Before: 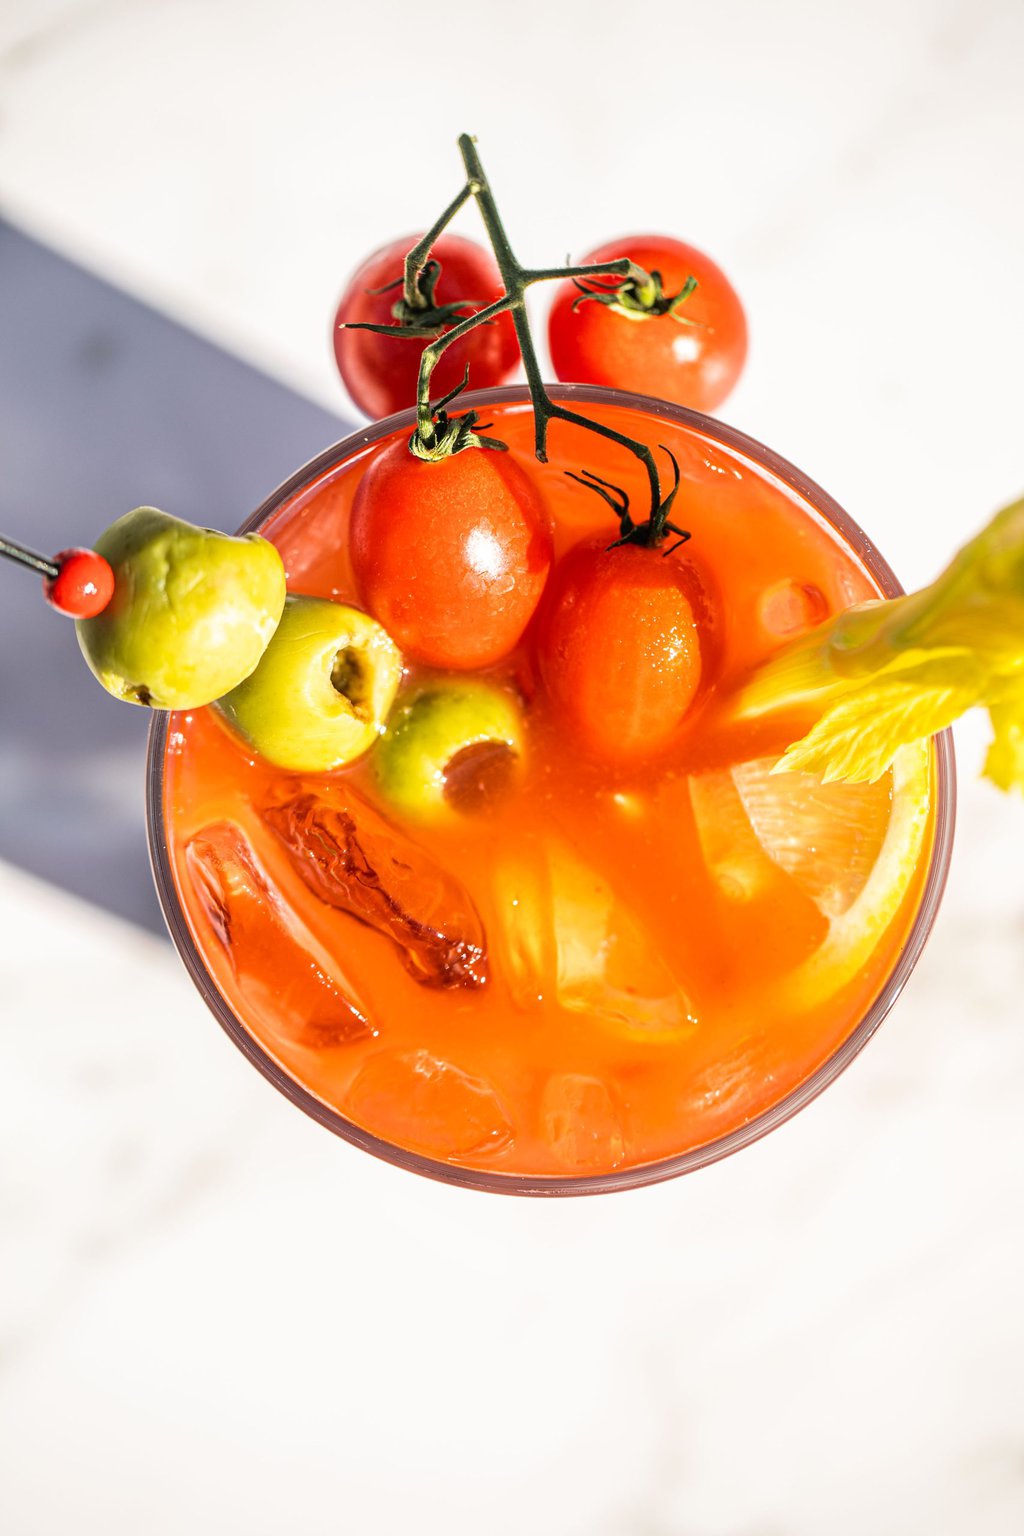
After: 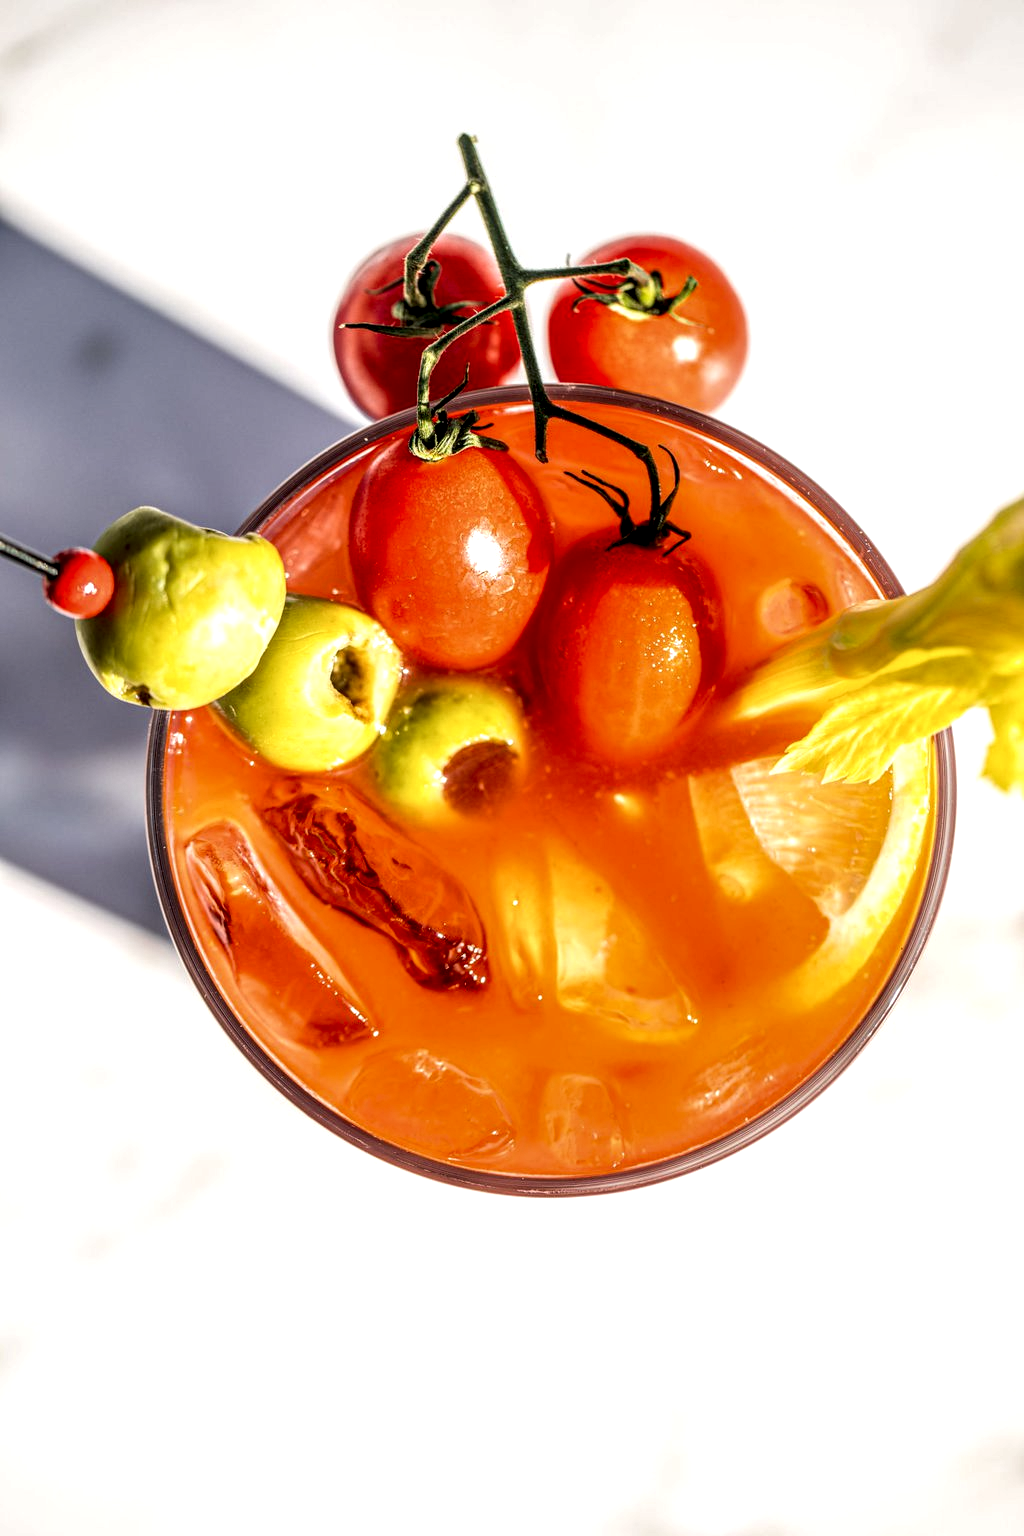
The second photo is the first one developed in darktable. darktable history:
local contrast: highlights 65%, shadows 54%, detail 169%, midtone range 0.514
